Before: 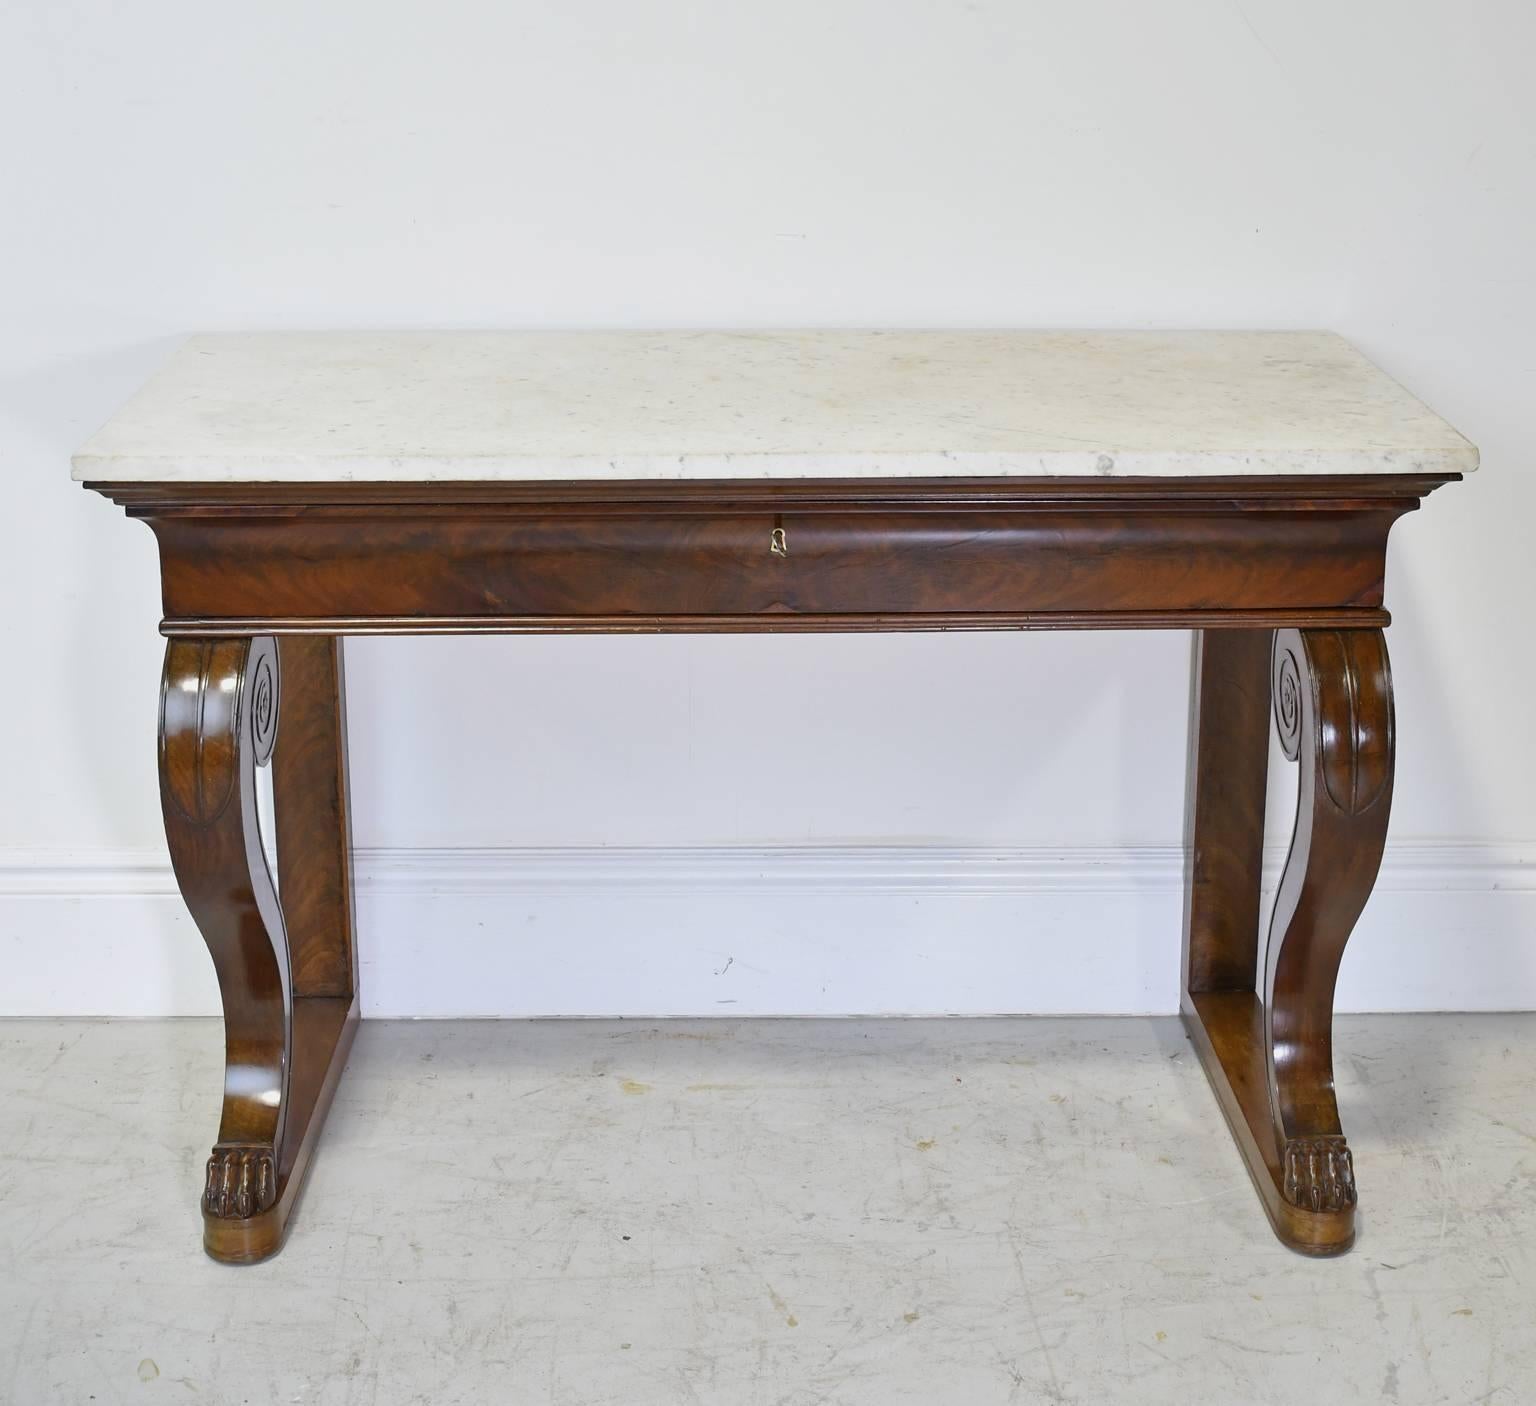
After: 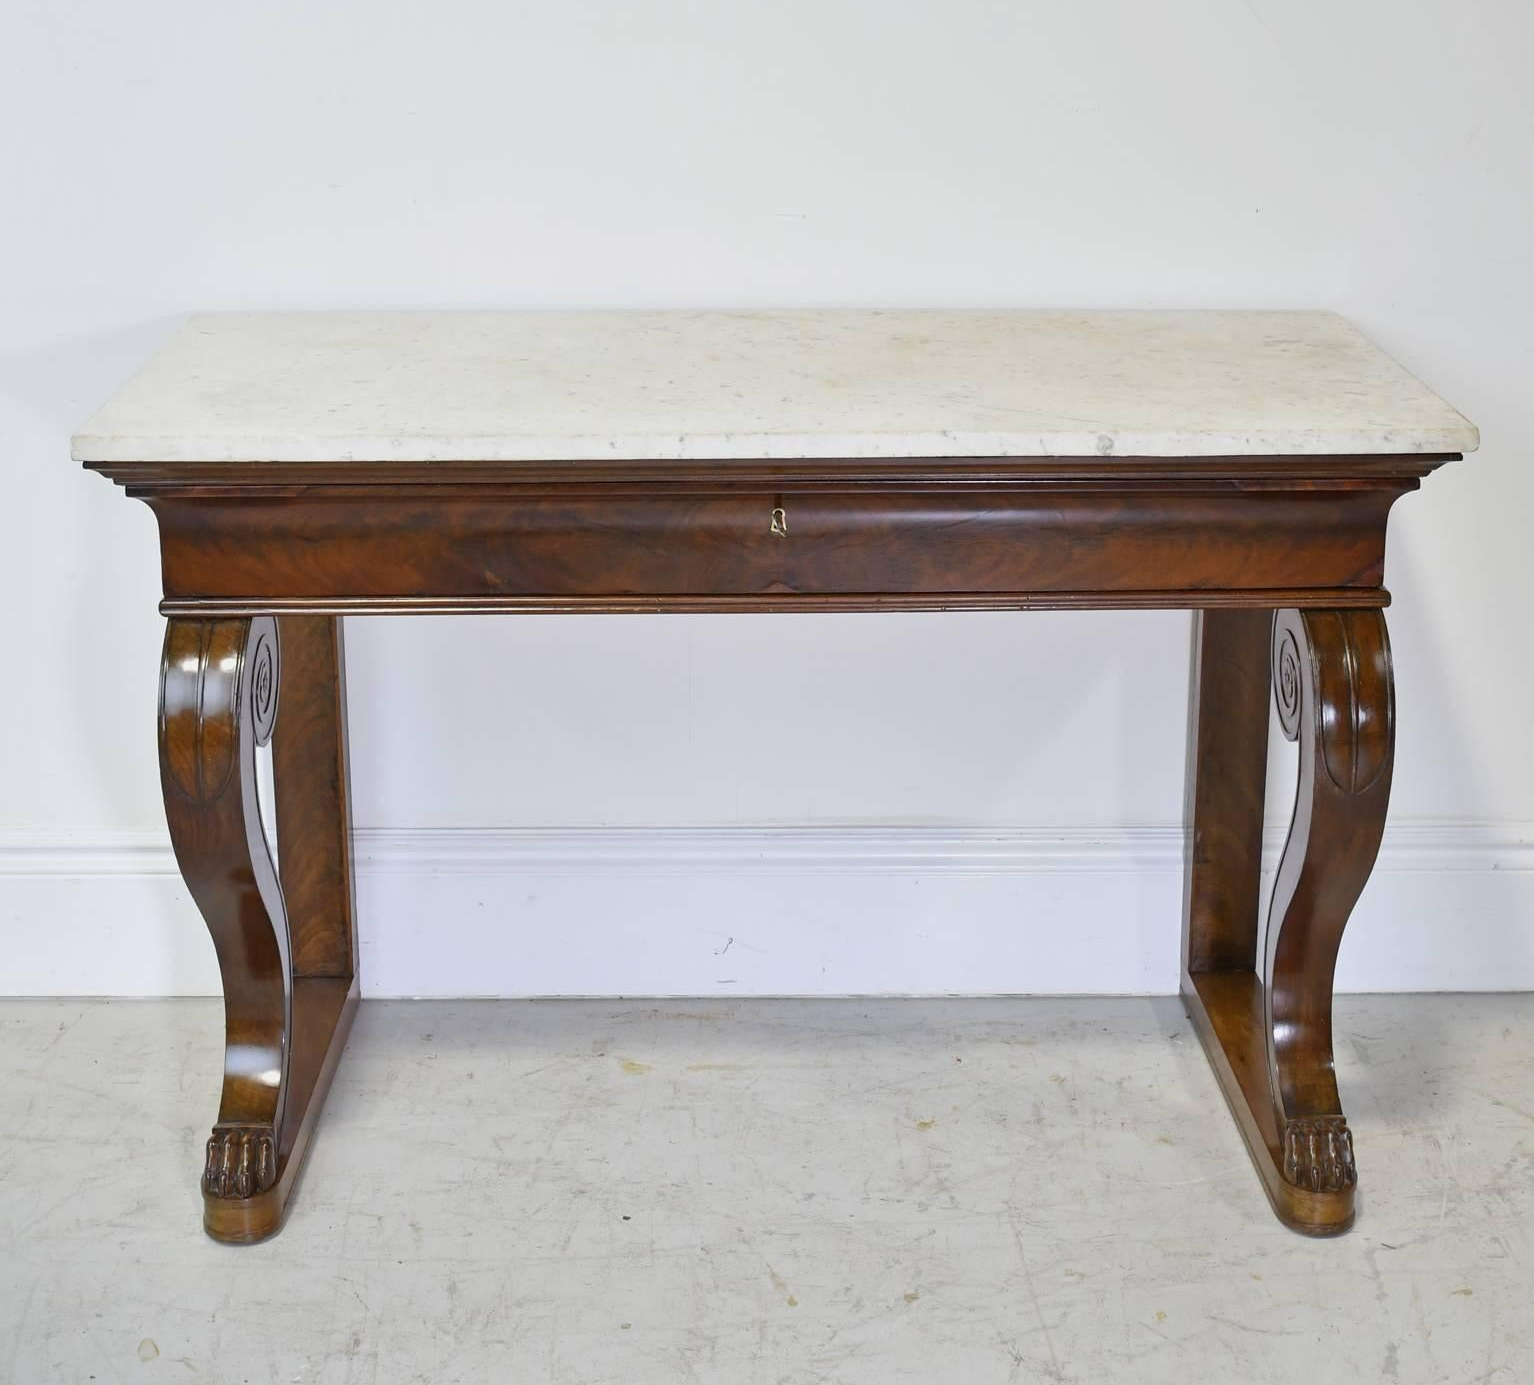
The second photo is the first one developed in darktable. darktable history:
crop: top 1.474%, right 0.111%
